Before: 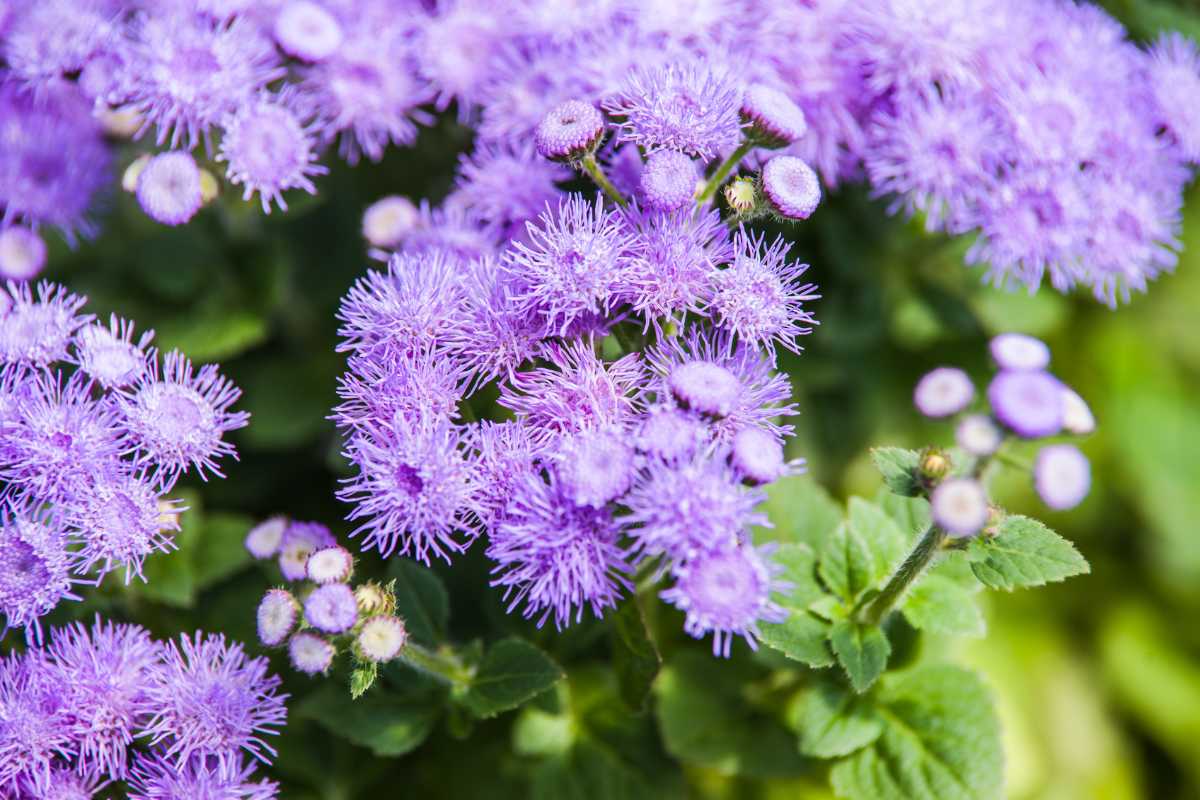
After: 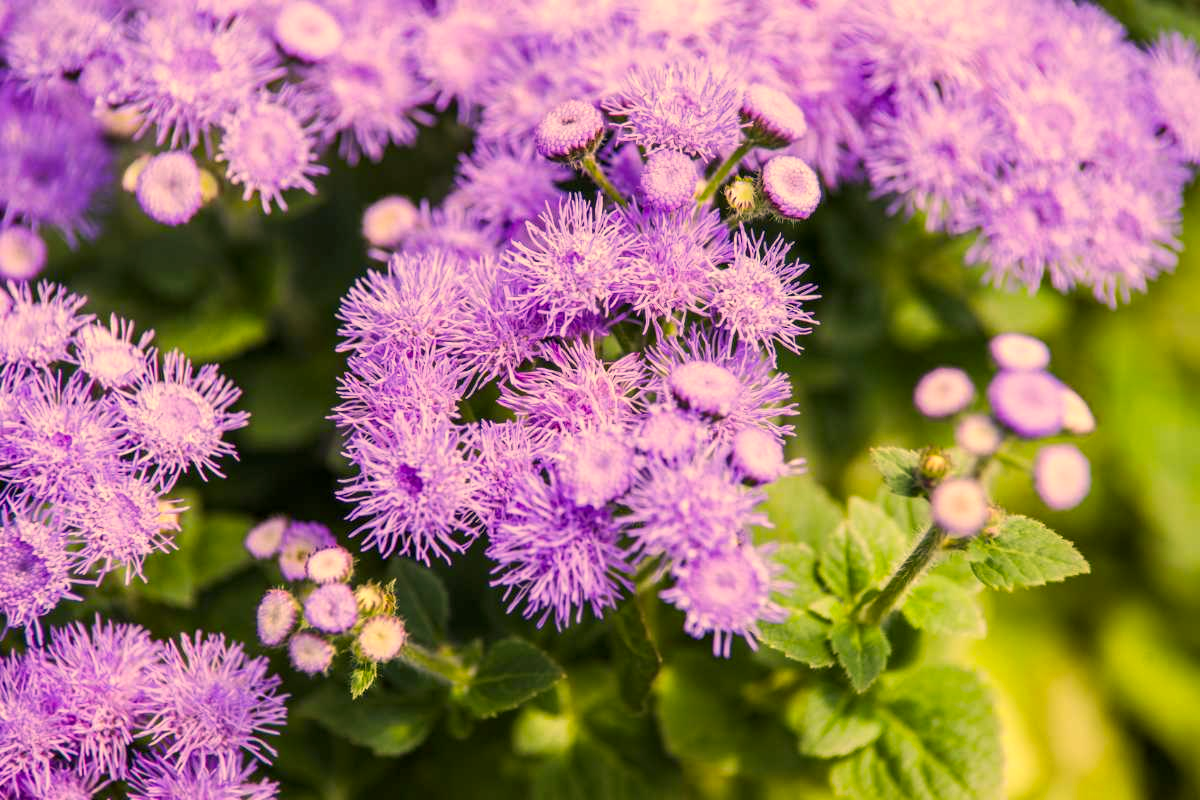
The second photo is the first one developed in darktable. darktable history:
white balance: emerald 1
color correction: highlights a* 15, highlights b* 31.55
local contrast: highlights 100%, shadows 100%, detail 120%, midtone range 0.2
